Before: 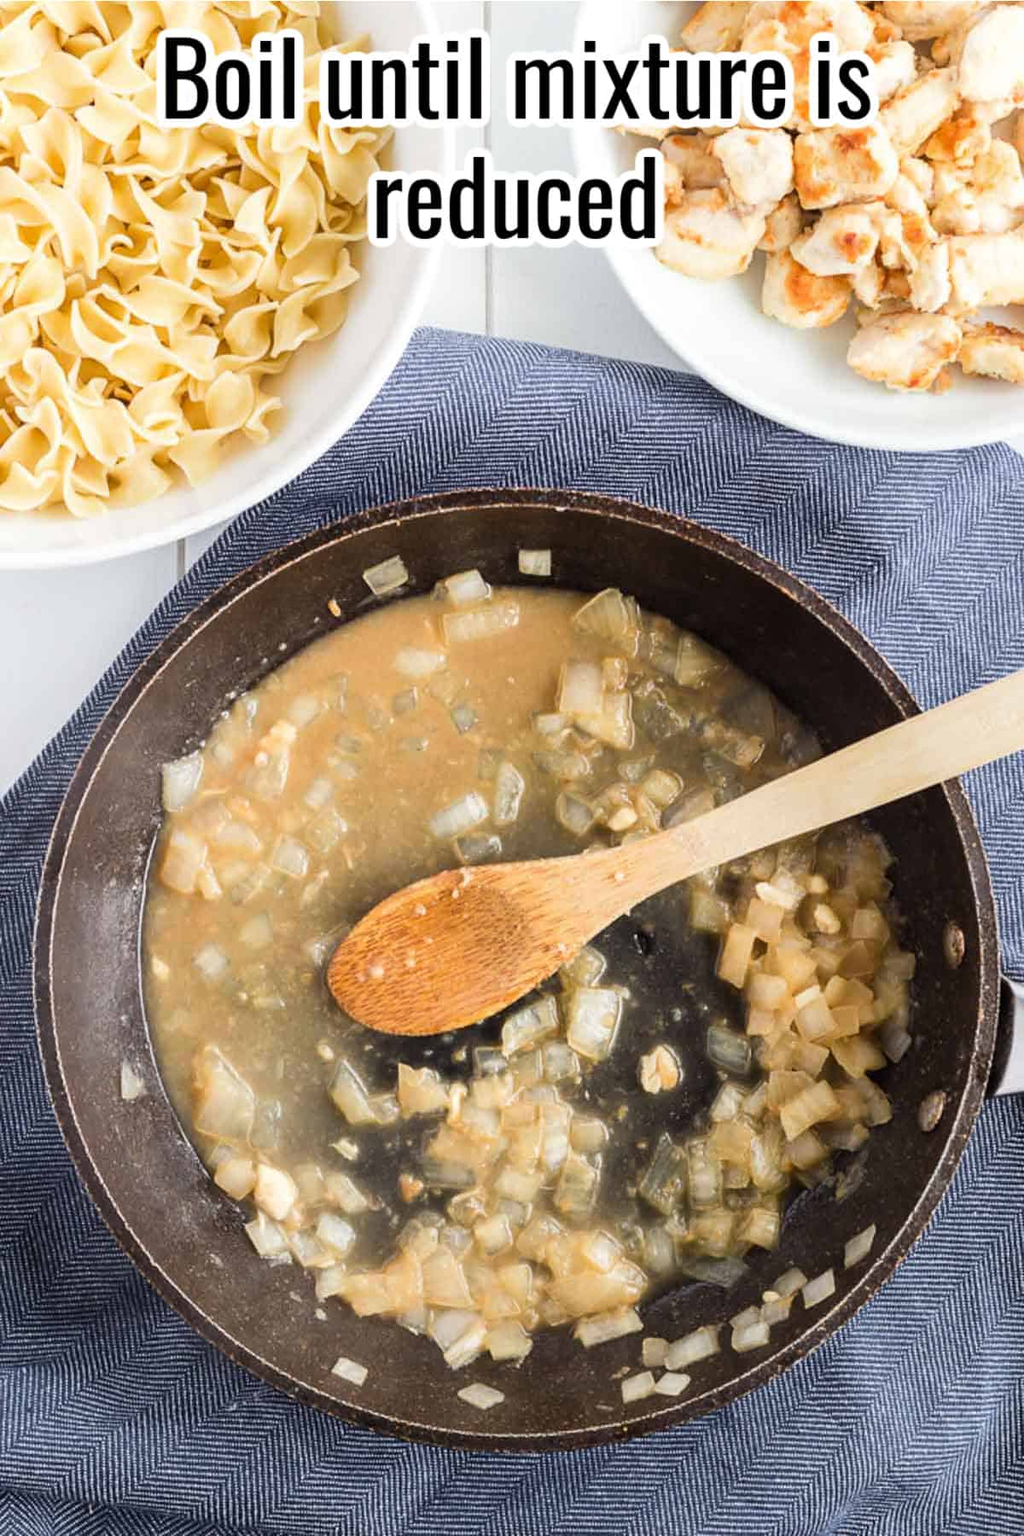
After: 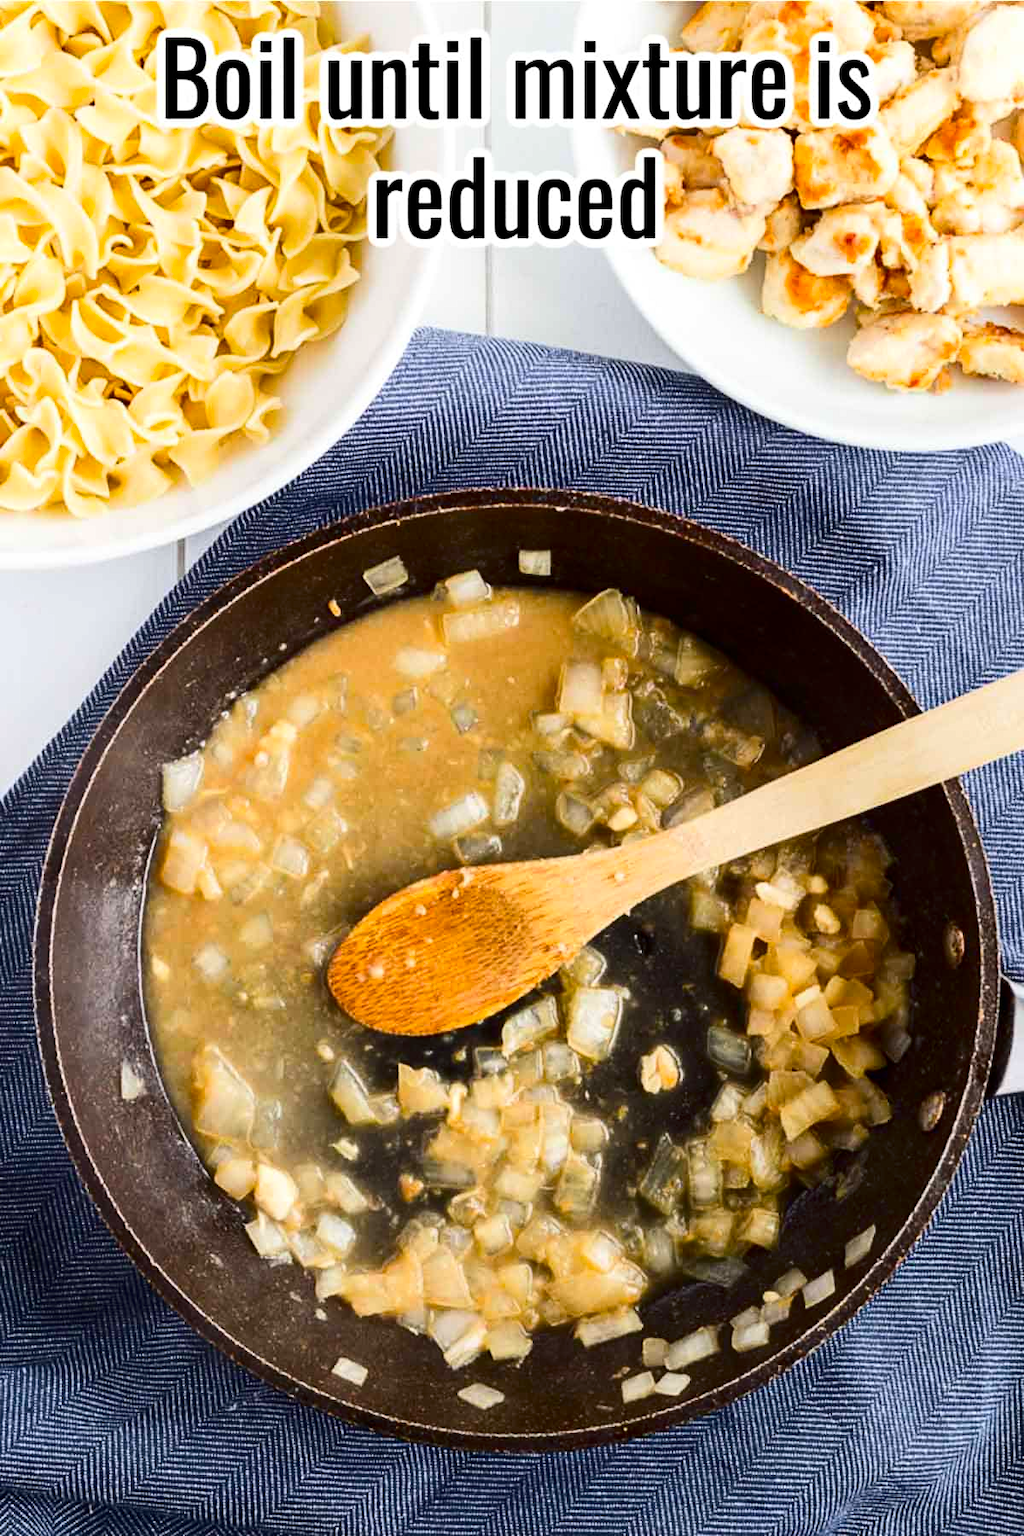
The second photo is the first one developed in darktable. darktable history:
contrast brightness saturation: contrast 0.197, brightness -0.103, saturation 0.105
color balance rgb: perceptual saturation grading › global saturation 25.629%
